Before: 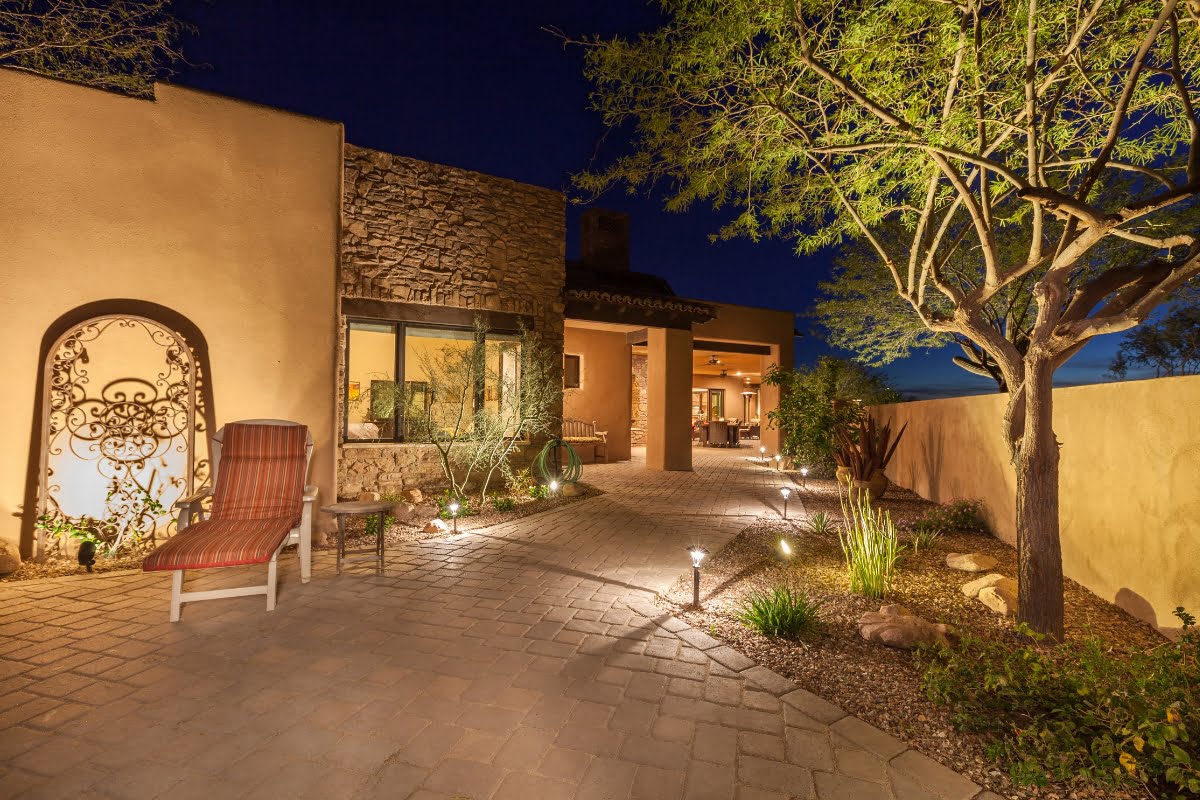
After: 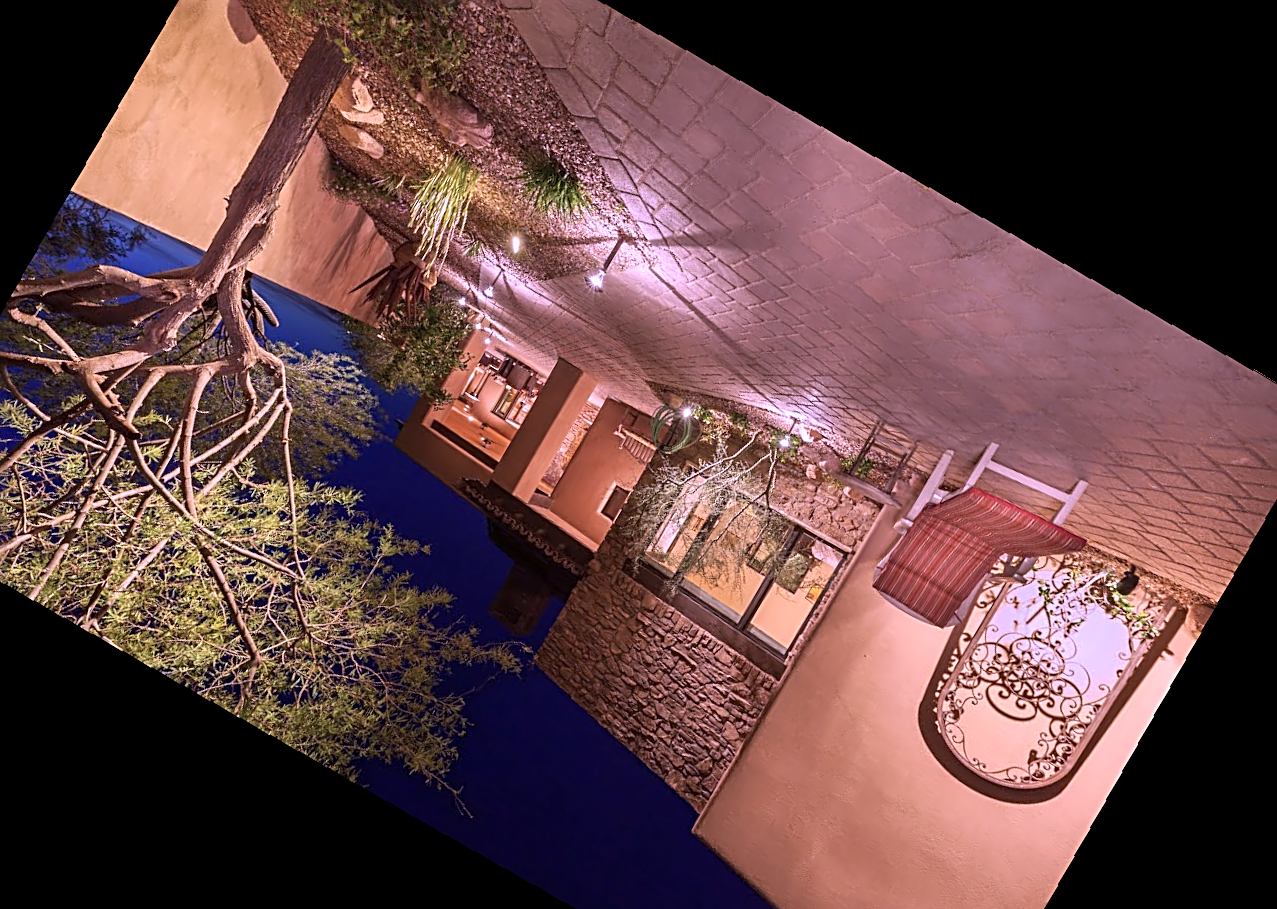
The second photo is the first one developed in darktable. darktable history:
contrast brightness saturation: saturation -0.04
sharpen: radius 2.543, amount 0.636
rotate and perspective: rotation -1.77°, lens shift (horizontal) 0.004, automatic cropping off
crop and rotate: angle 148.68°, left 9.111%, top 15.603%, right 4.588%, bottom 17.041%
color calibration: output R [1.107, -0.012, -0.003, 0], output B [0, 0, 1.308, 0], illuminant custom, x 0.389, y 0.387, temperature 3838.64 K
